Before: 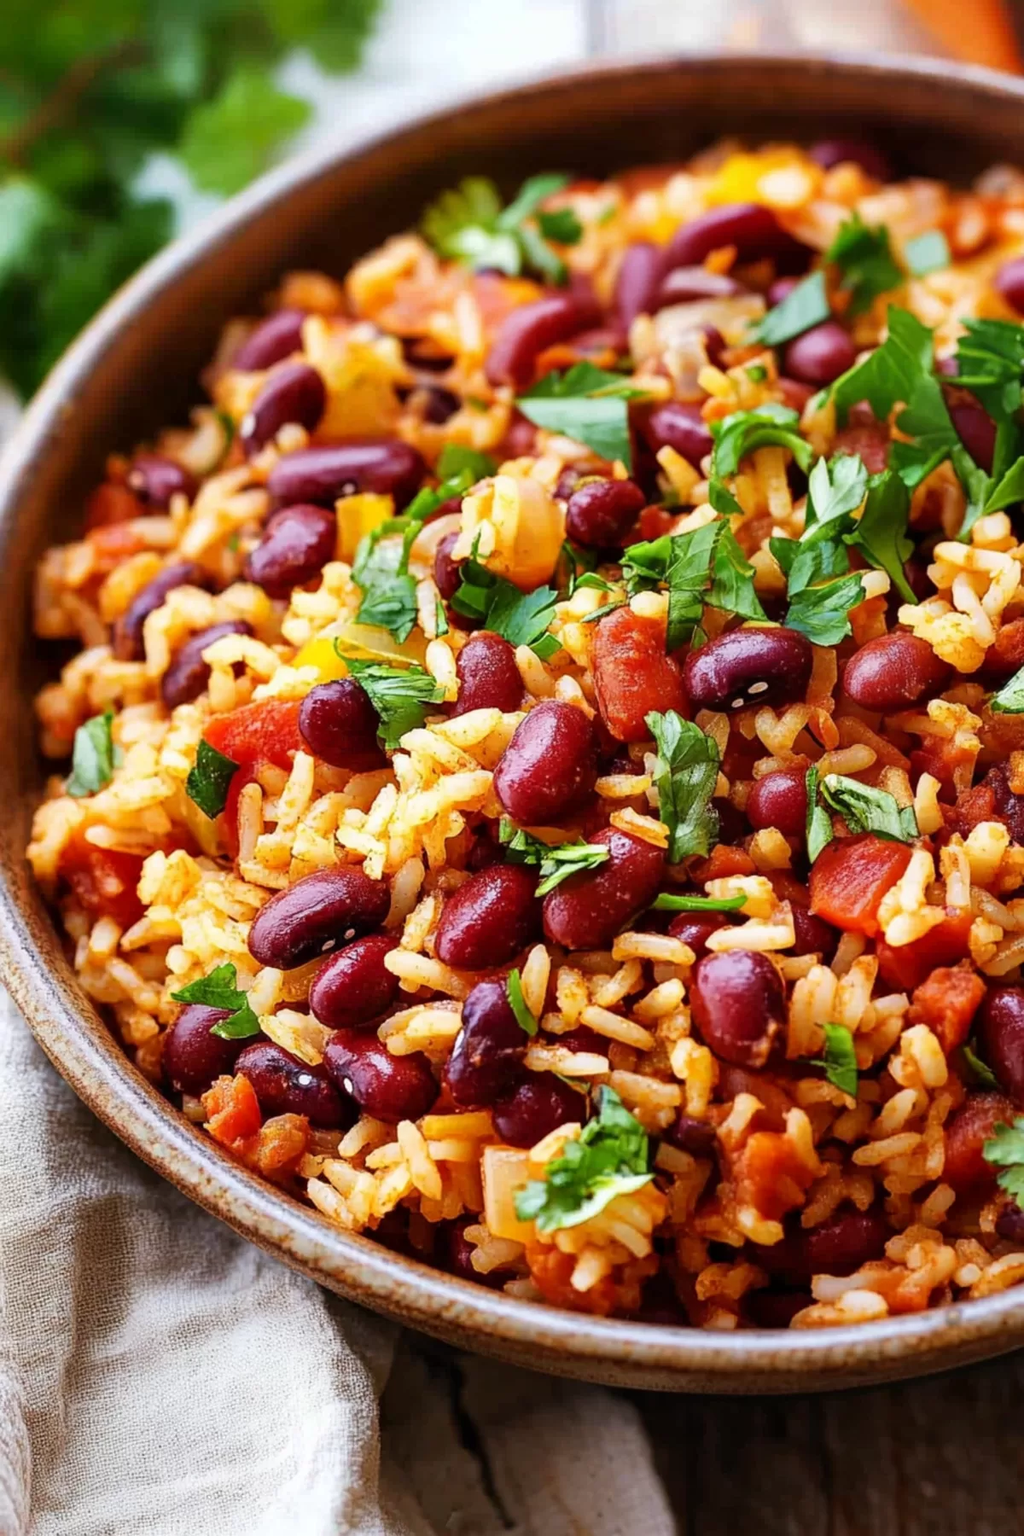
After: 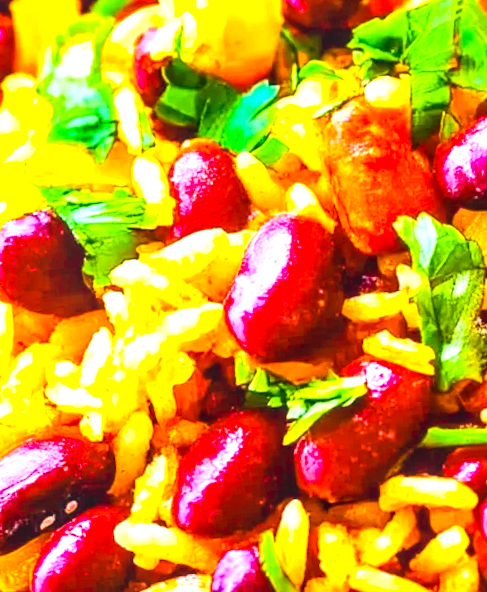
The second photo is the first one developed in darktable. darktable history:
crop: left 30%, top 30%, right 30%, bottom 30%
color balance rgb: linear chroma grading › global chroma 25%, perceptual saturation grading › global saturation 50%
exposure: exposure 2.003 EV, compensate highlight preservation false
tone curve: curves: ch0 [(0, 0.045) (0.155, 0.169) (0.46, 0.466) (0.751, 0.788) (1, 0.961)]; ch1 [(0, 0) (0.43, 0.408) (0.472, 0.469) (0.505, 0.503) (0.553, 0.555) (0.592, 0.581) (1, 1)]; ch2 [(0, 0) (0.505, 0.495) (0.579, 0.569) (1, 1)], color space Lab, independent channels, preserve colors none
local contrast: on, module defaults
rotate and perspective: rotation -5°, crop left 0.05, crop right 0.952, crop top 0.11, crop bottom 0.89
